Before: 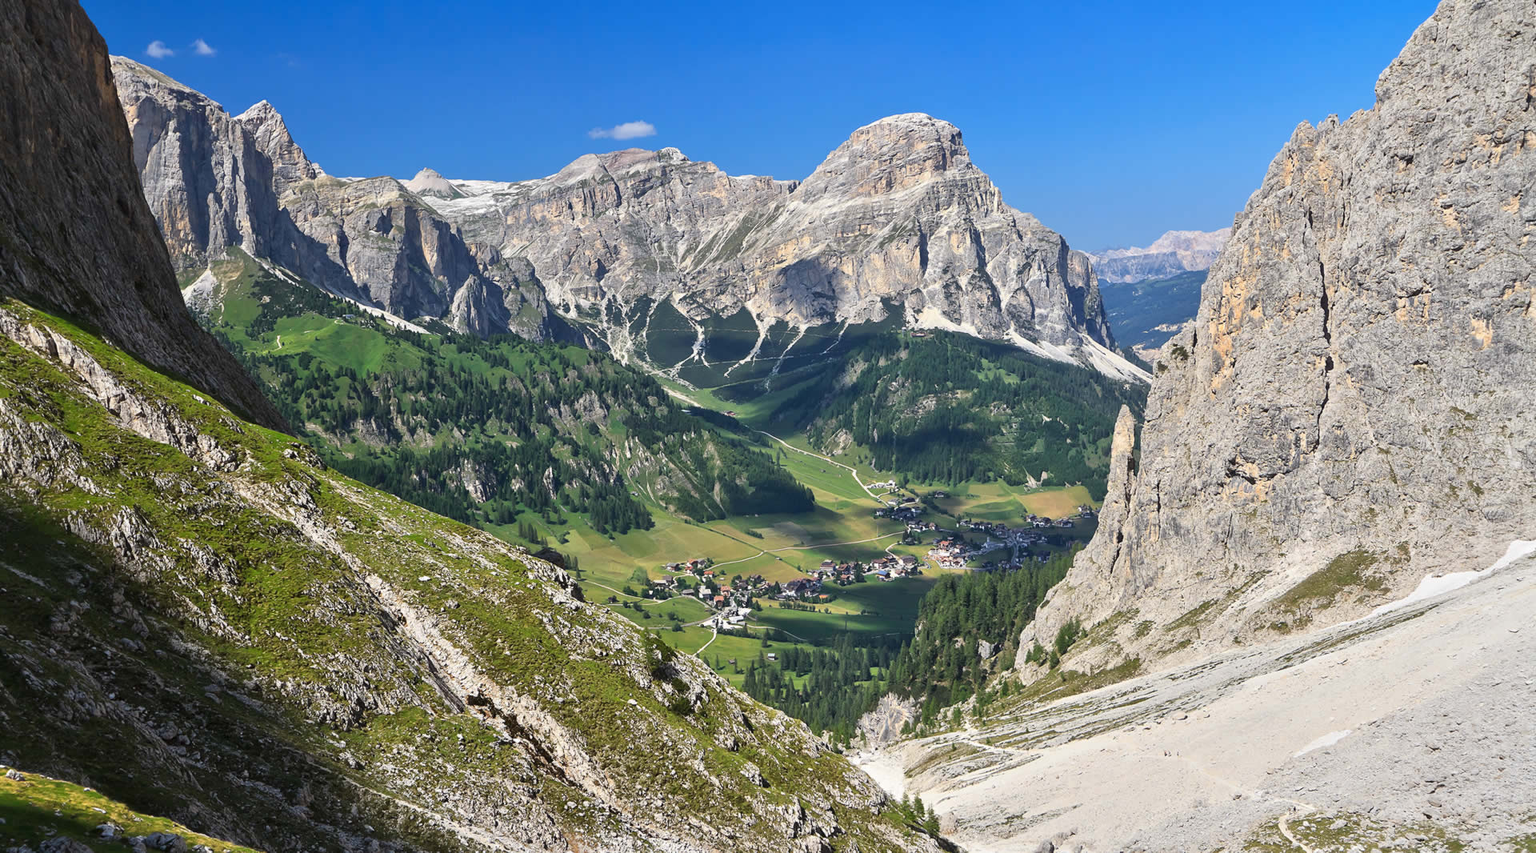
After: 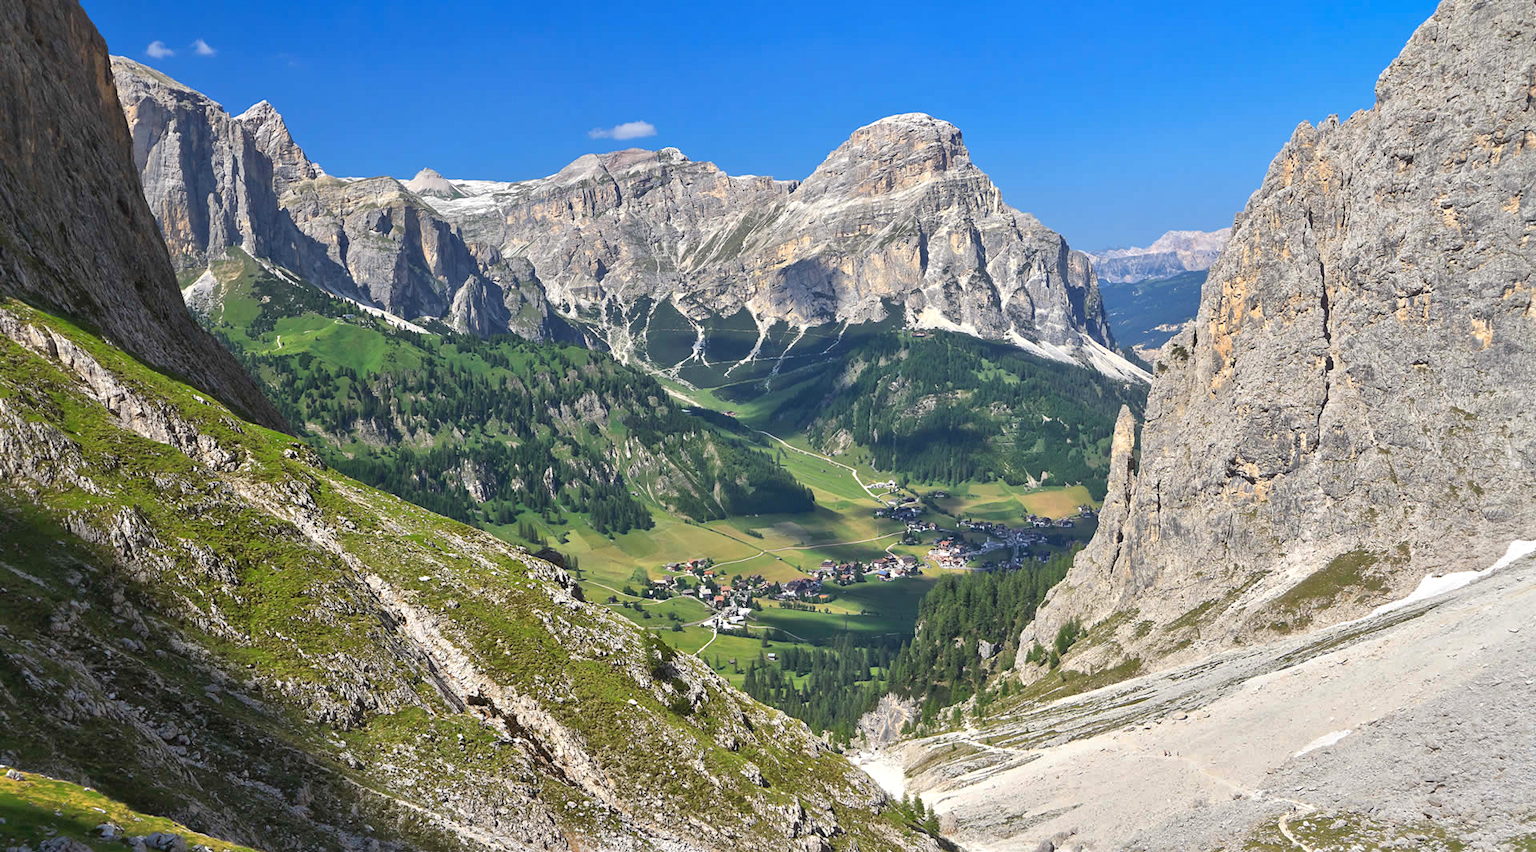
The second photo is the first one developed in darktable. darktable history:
exposure: exposure 0.2 EV, compensate highlight preservation false
color balance: on, module defaults
shadows and highlights: on, module defaults
